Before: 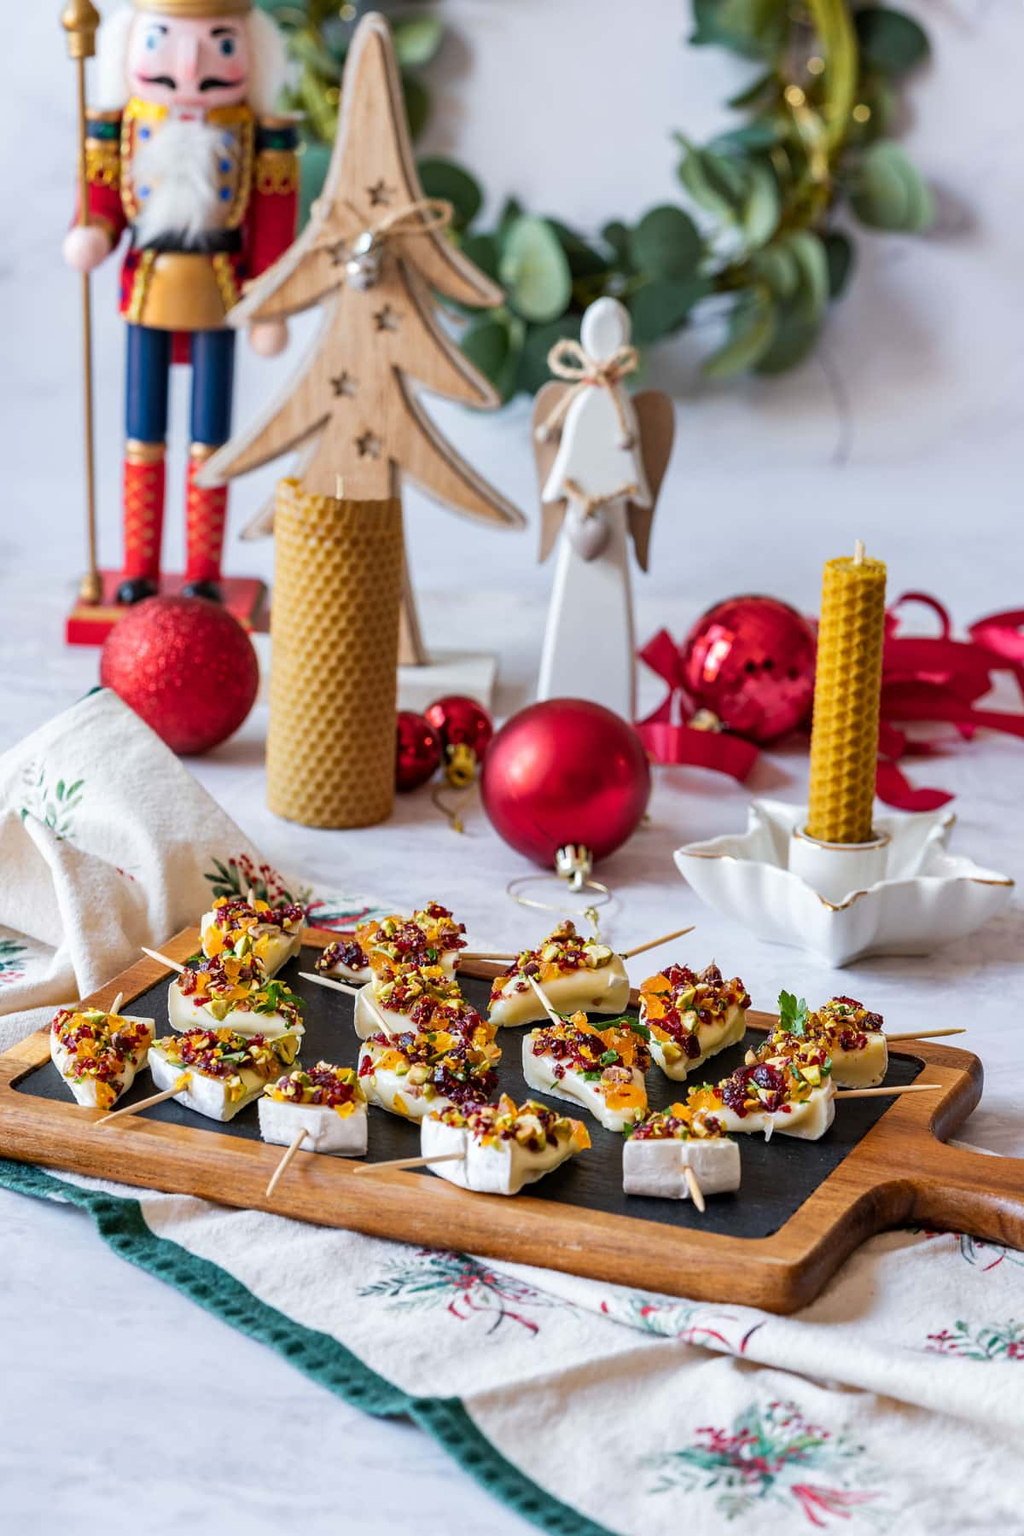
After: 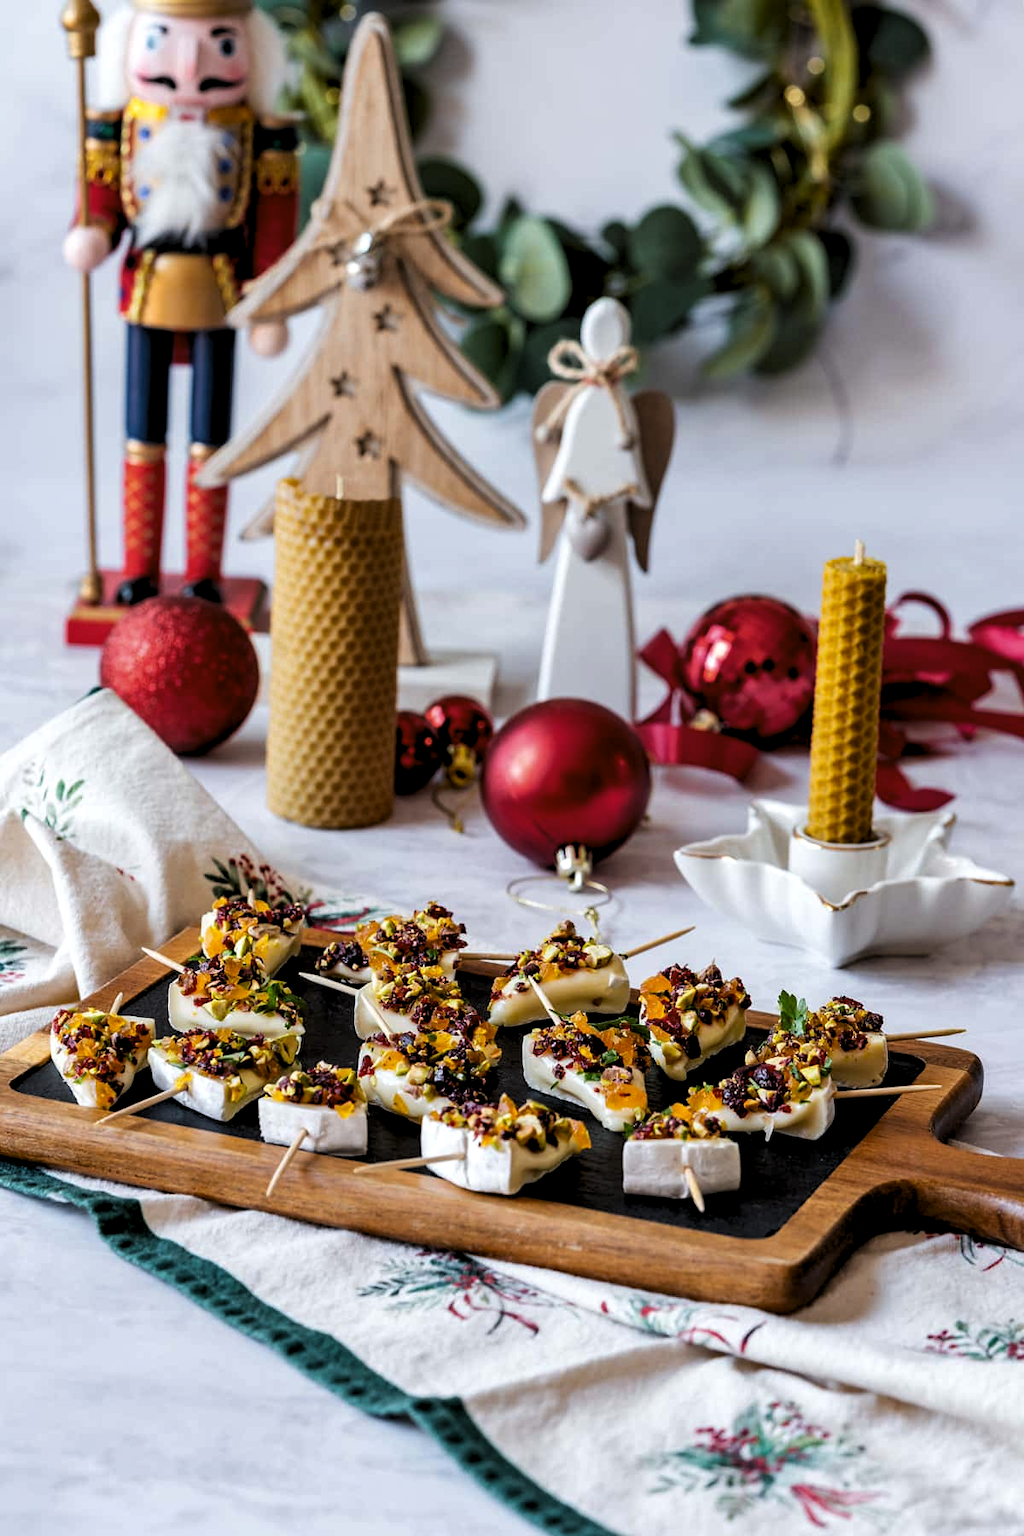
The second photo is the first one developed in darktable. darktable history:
levels: levels [0.116, 0.574, 1]
exposure: black level correction 0.007, exposure 0.093 EV, compensate highlight preservation false
